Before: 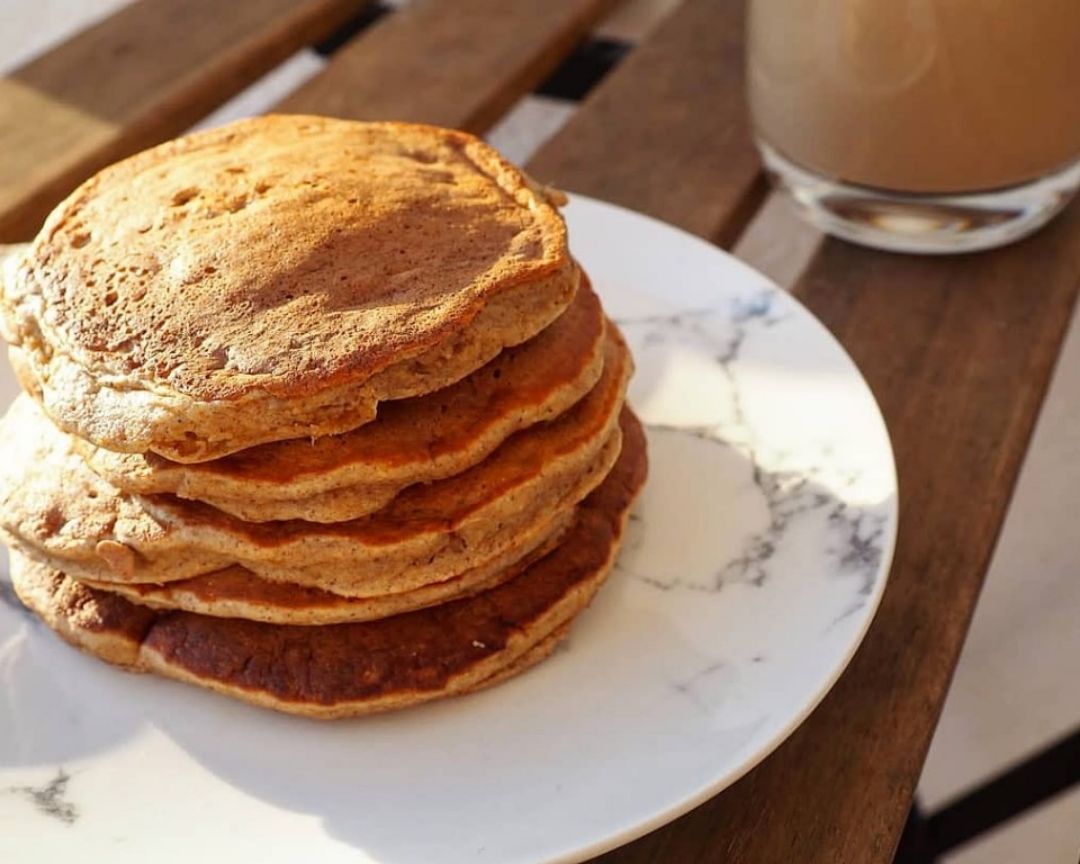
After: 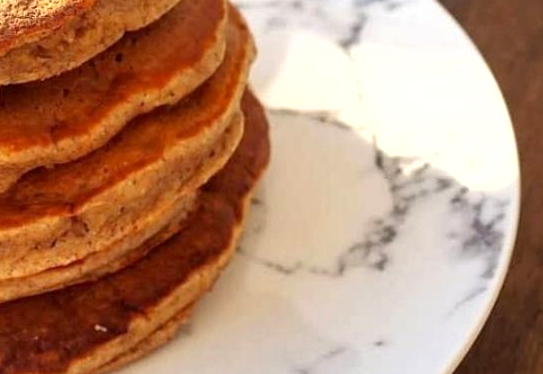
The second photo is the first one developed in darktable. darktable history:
exposure: black level correction 0.001, exposure 0.5 EV, compensate exposure bias true, compensate highlight preservation false
shadows and highlights: low approximation 0.01, soften with gaussian
crop: left 35.03%, top 36.625%, right 14.663%, bottom 20.057%
